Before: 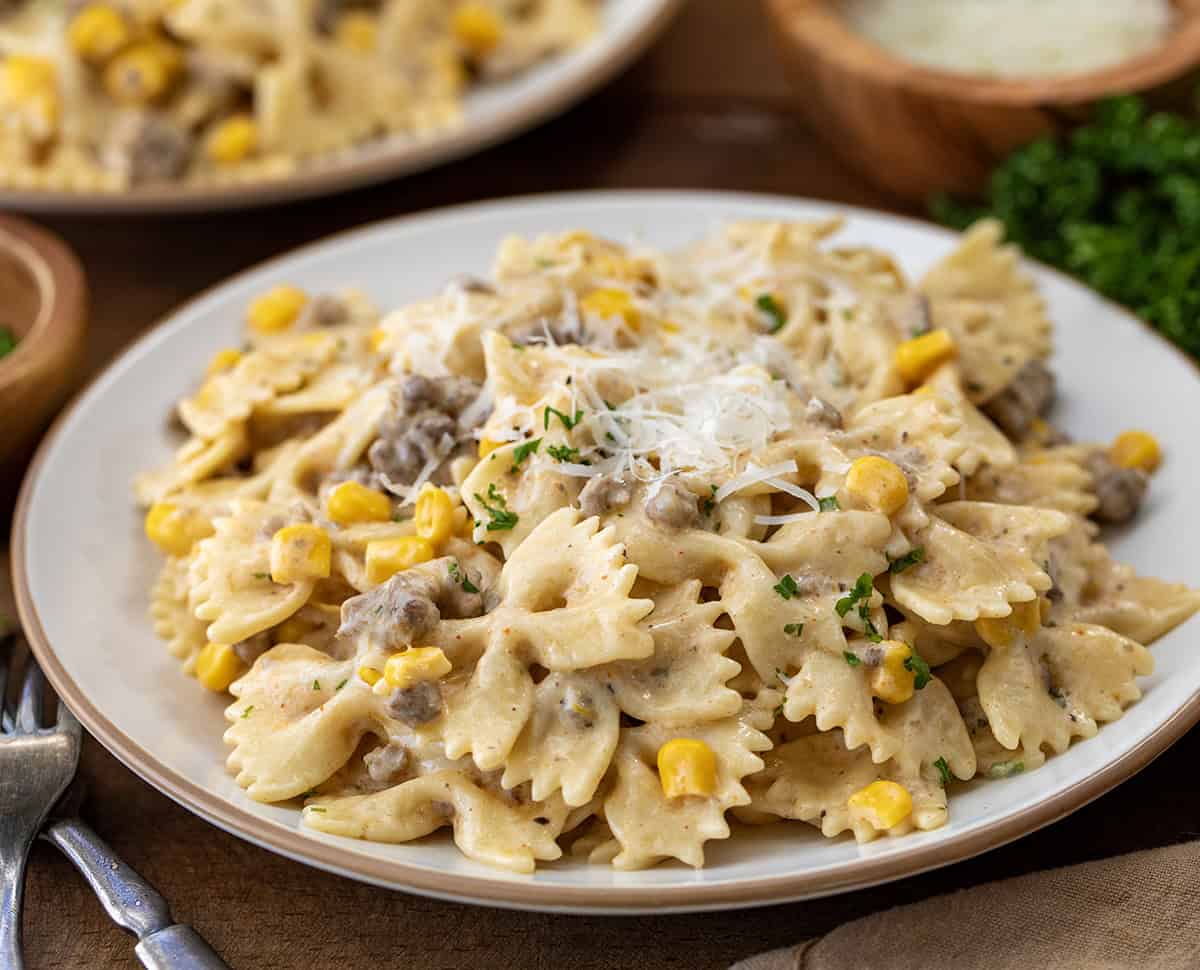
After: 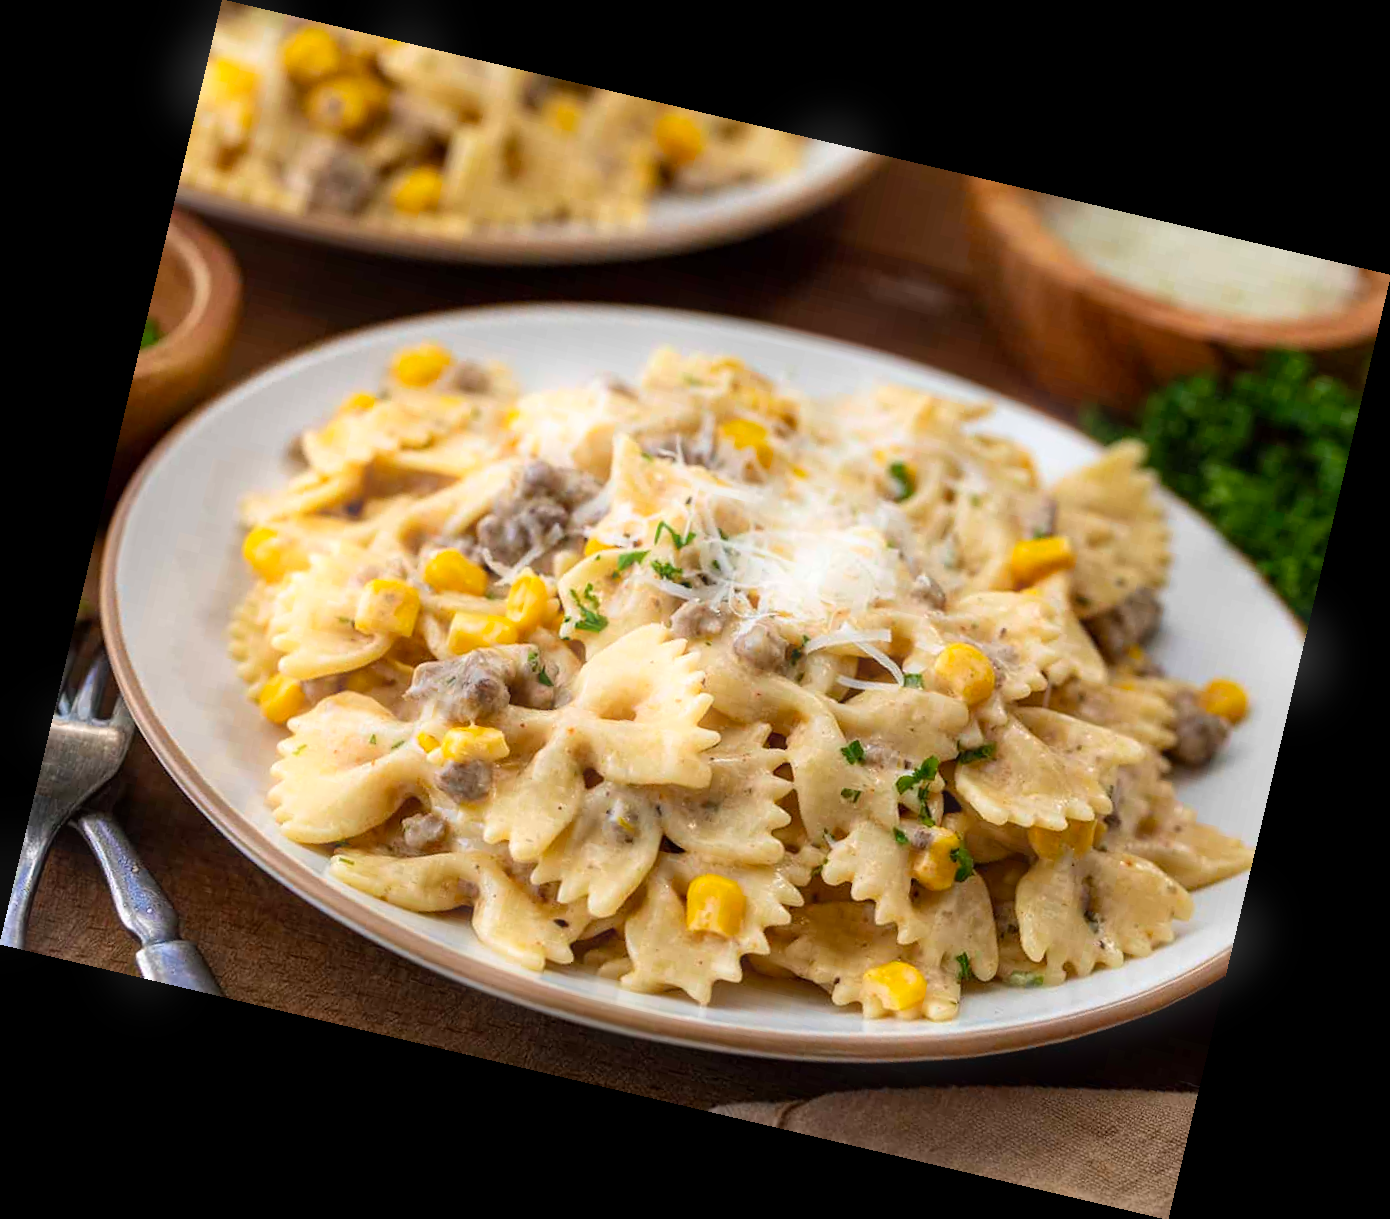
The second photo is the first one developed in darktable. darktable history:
bloom: size 5%, threshold 95%, strength 15%
rotate and perspective: rotation 13.27°, automatic cropping off
